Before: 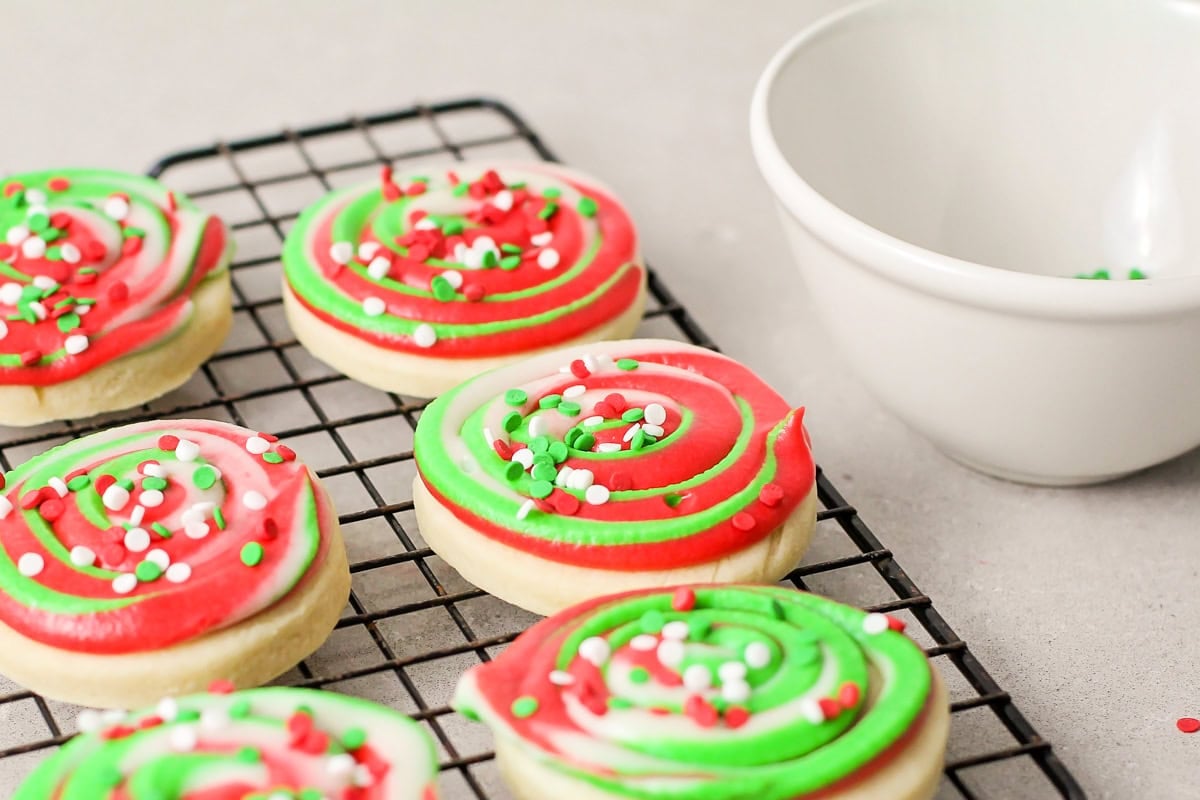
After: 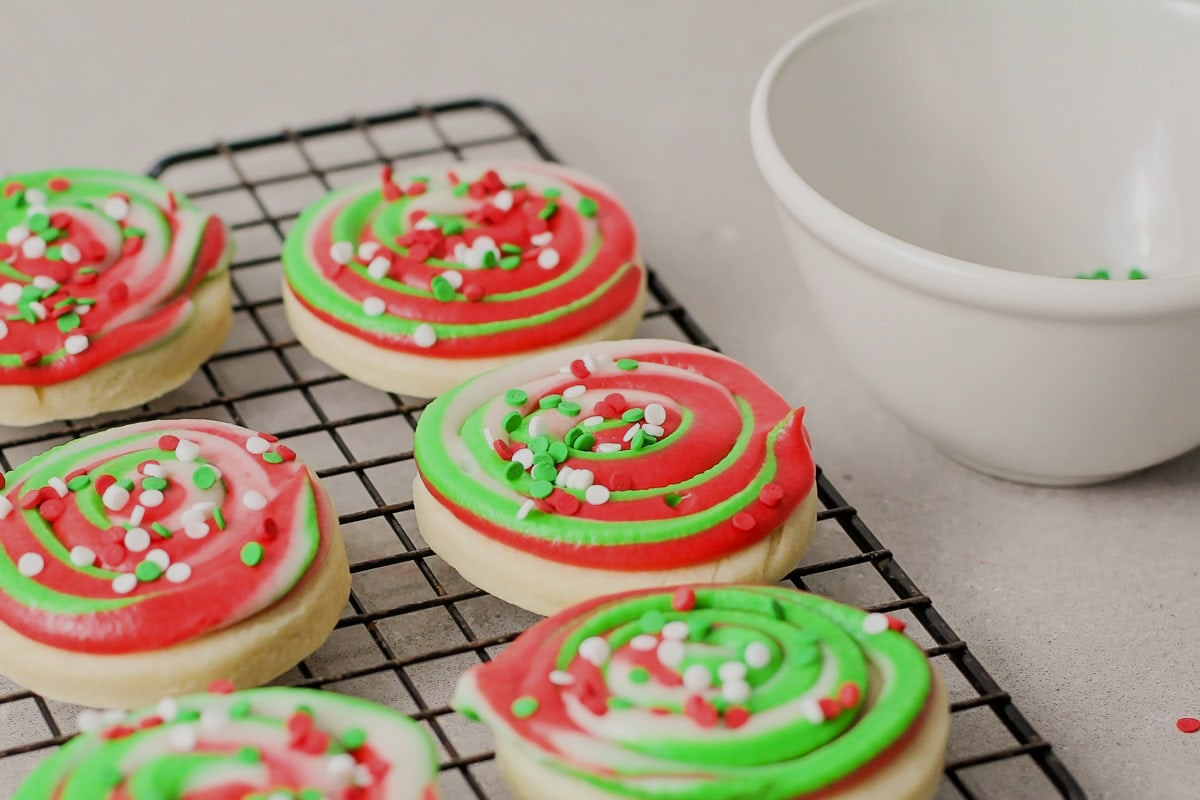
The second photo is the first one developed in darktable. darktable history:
exposure: exposure -0.565 EV, compensate highlight preservation false
